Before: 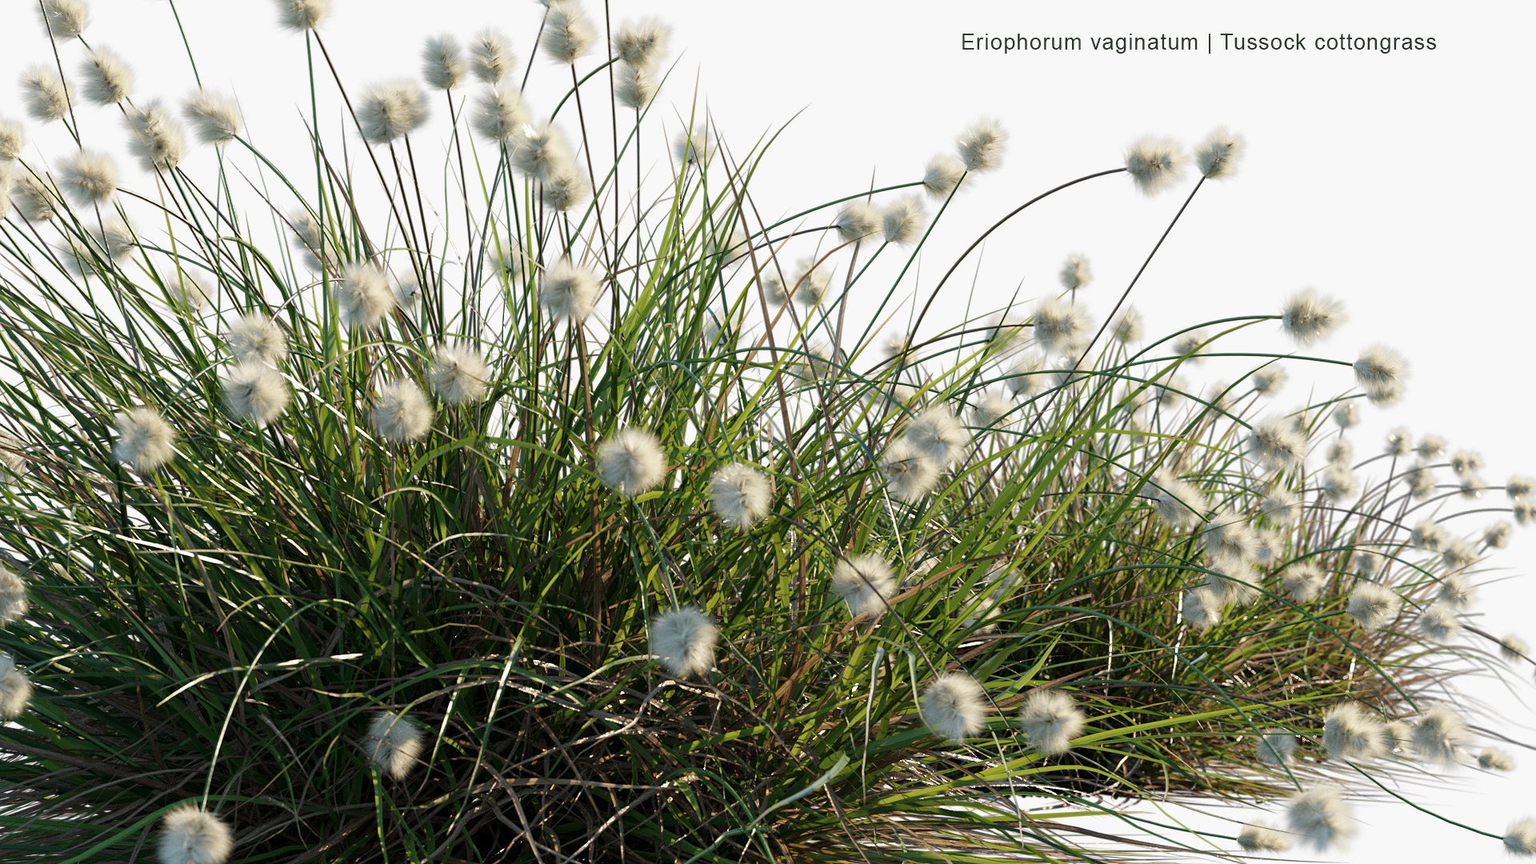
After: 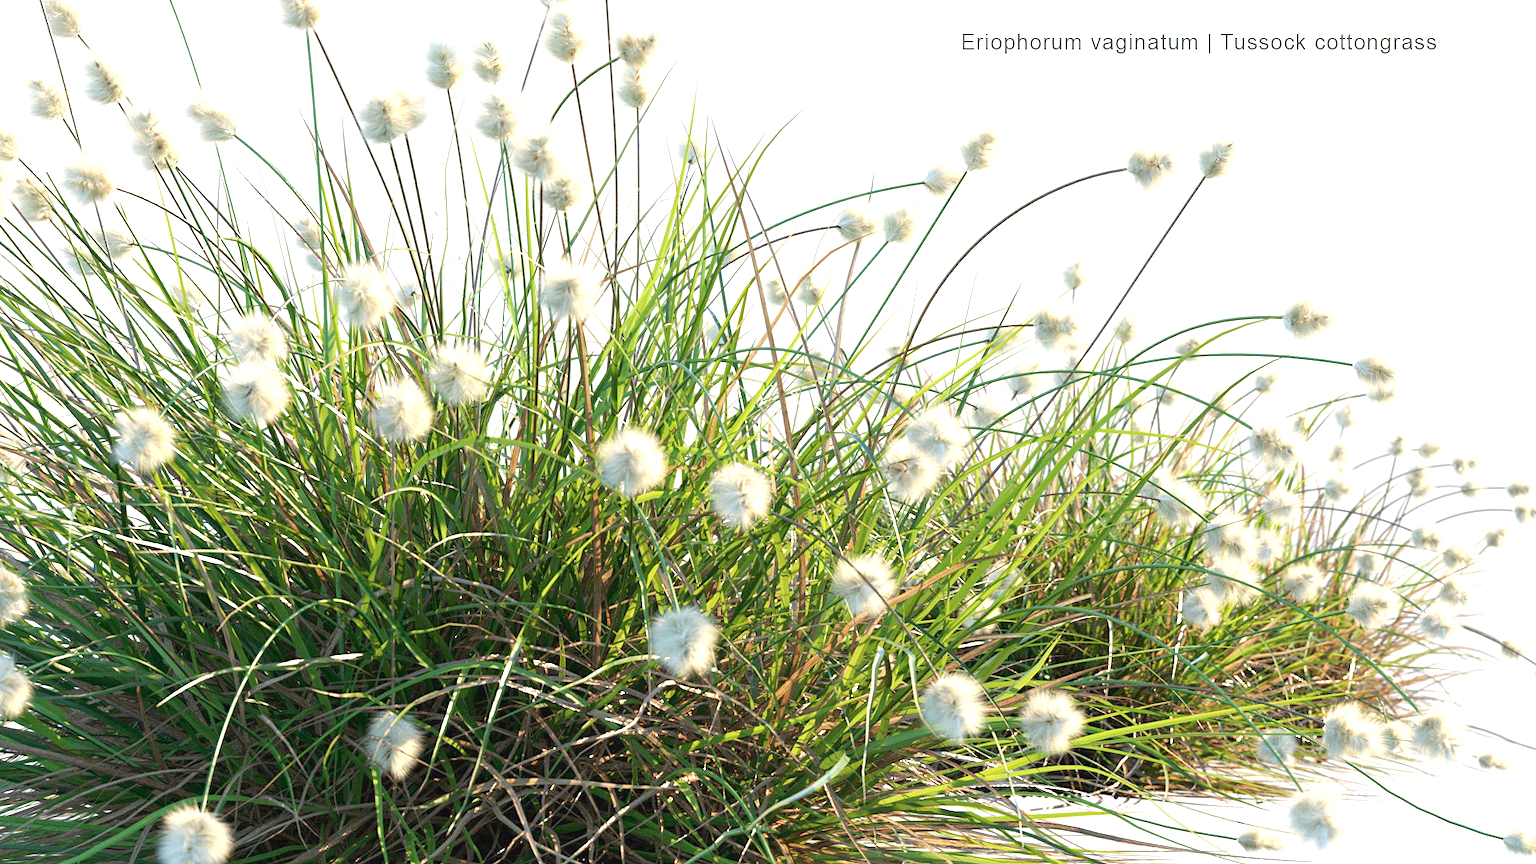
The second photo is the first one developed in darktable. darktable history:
levels: gray 59.34%, levels [0, 0.43, 0.984]
exposure: black level correction -0.001, exposure 0.908 EV, compensate highlight preservation false
